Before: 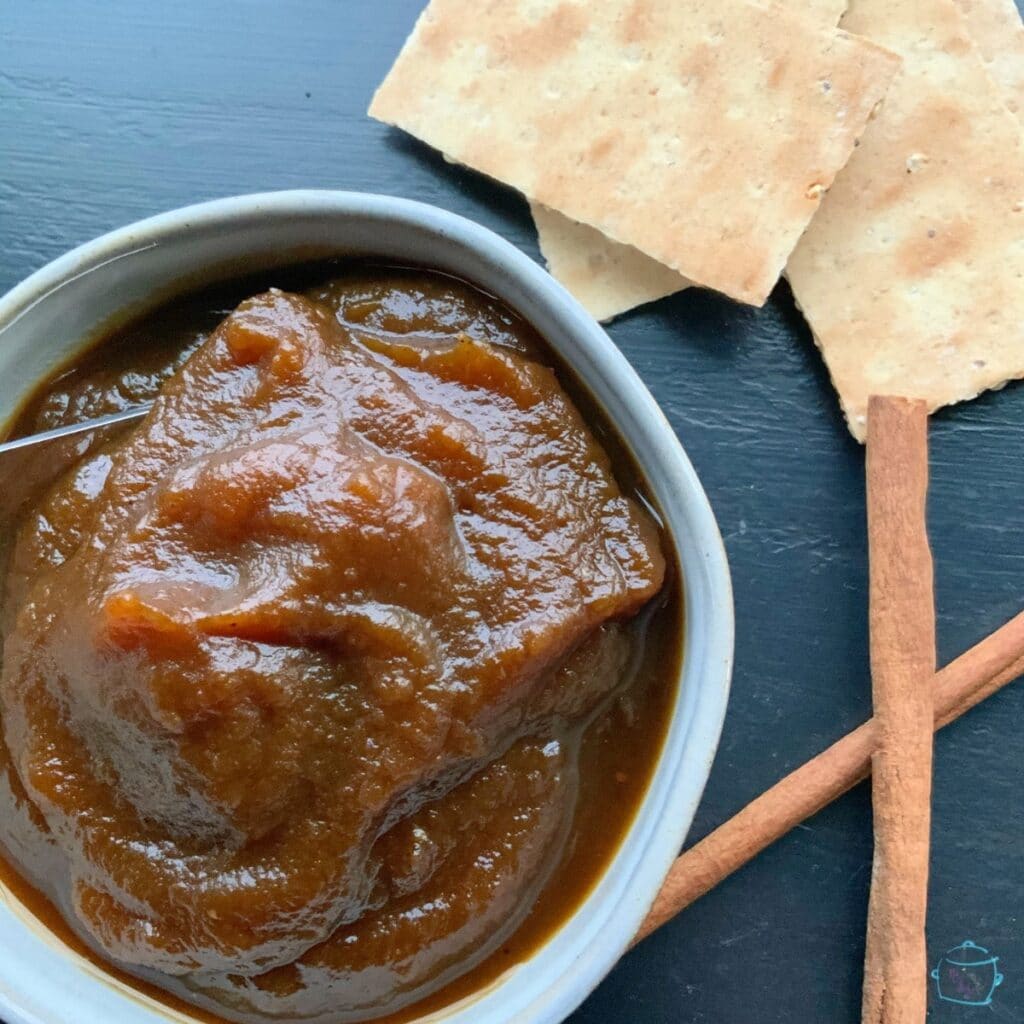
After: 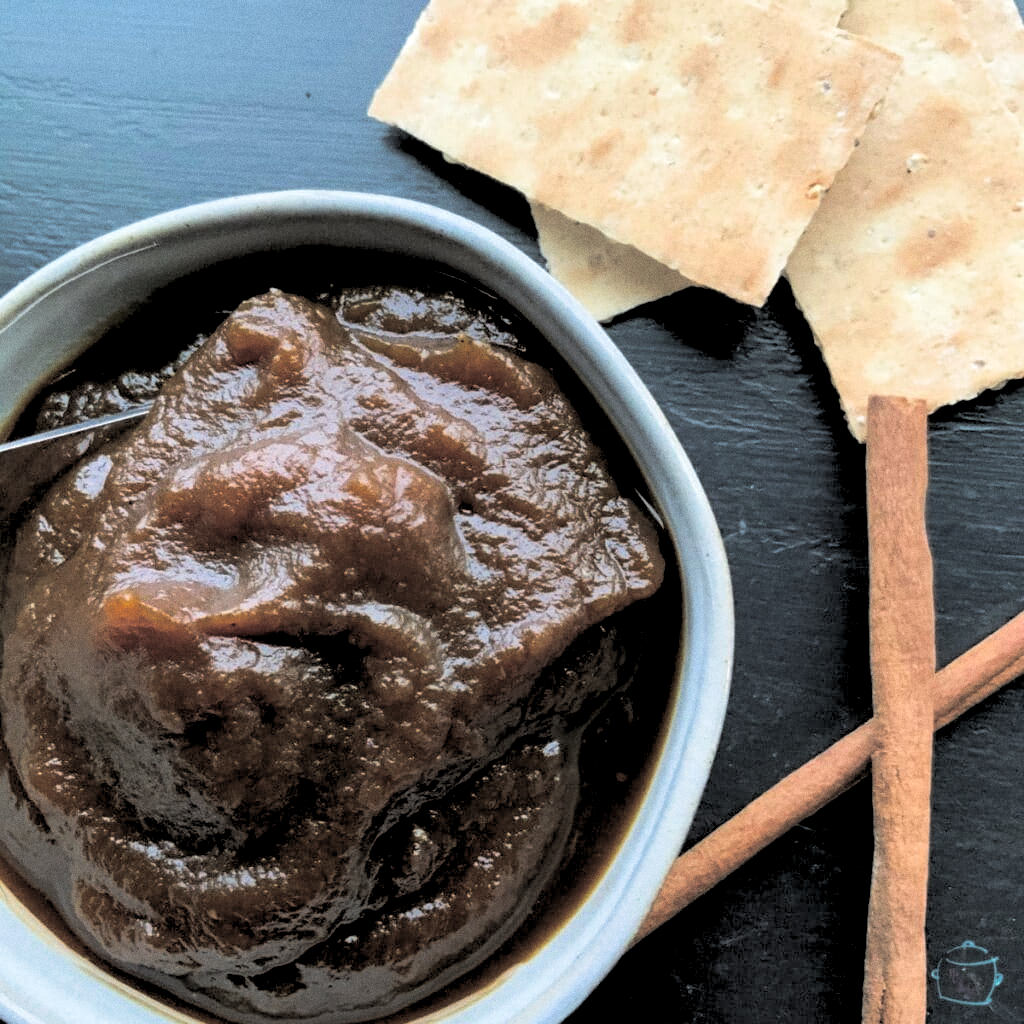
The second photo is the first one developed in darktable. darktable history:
split-toning: shadows › hue 36°, shadows › saturation 0.05, highlights › hue 10.8°, highlights › saturation 0.15, compress 40%
rgb levels: levels [[0.034, 0.472, 0.904], [0, 0.5, 1], [0, 0.5, 1]]
grain: on, module defaults
